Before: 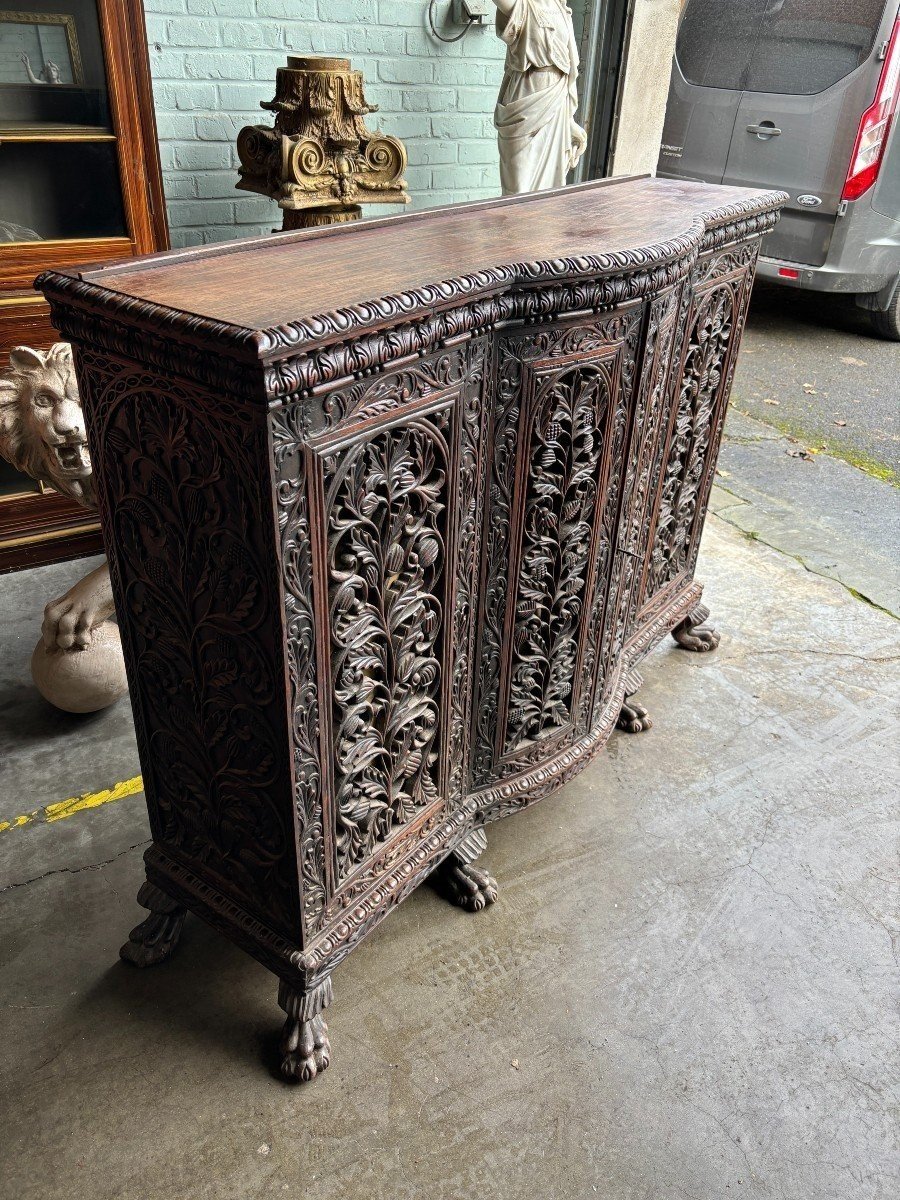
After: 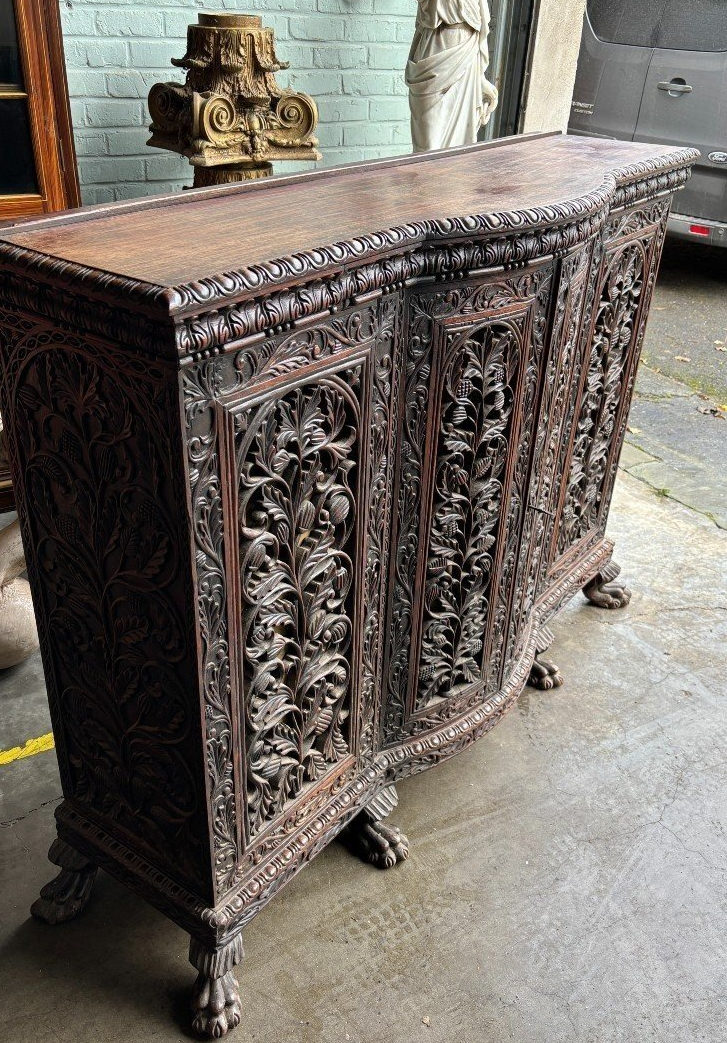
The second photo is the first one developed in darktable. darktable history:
crop: left 9.945%, top 3.592%, right 9.273%, bottom 9.428%
